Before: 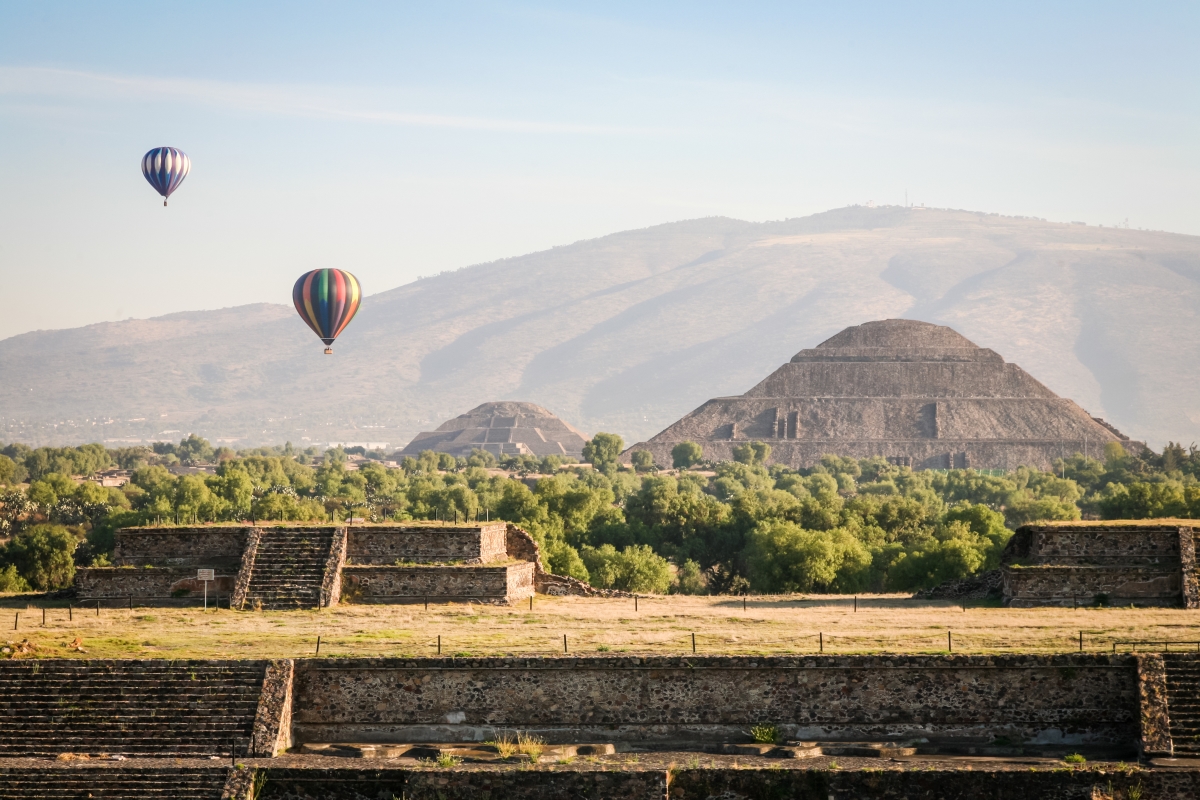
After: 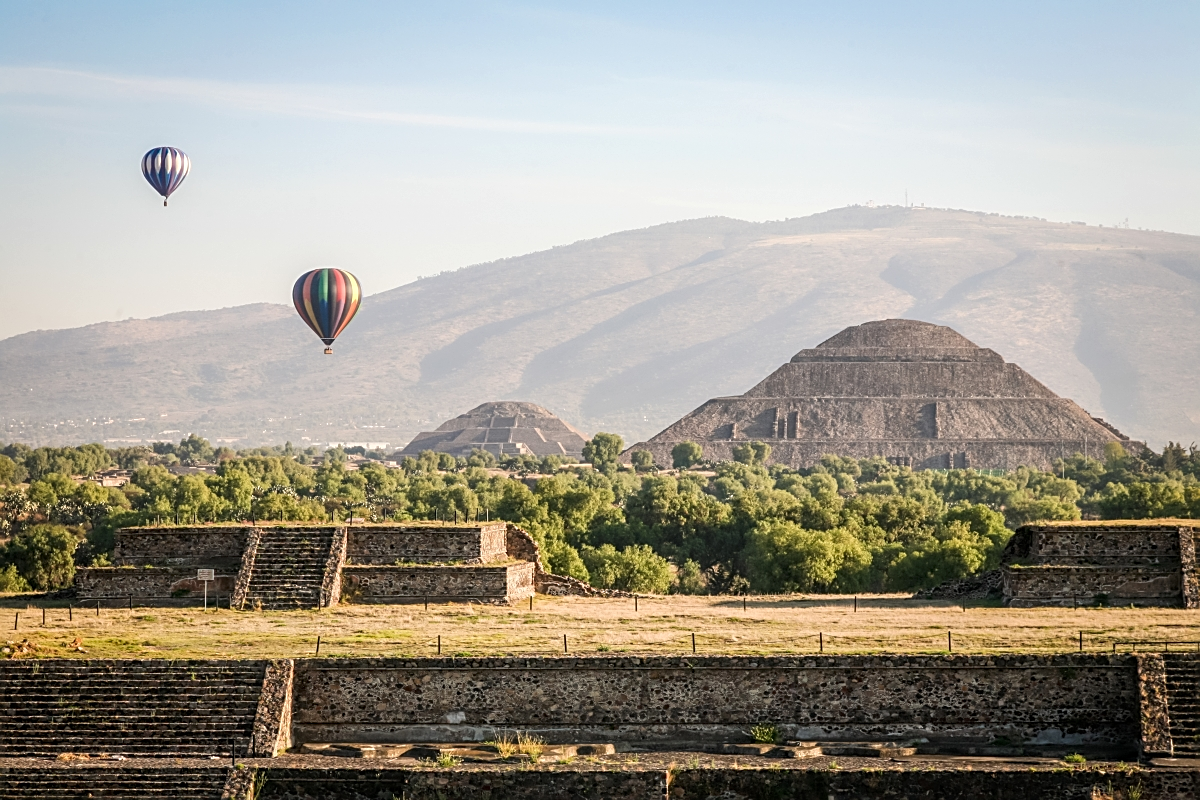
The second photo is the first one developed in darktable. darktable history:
local contrast: on, module defaults
sharpen: amount 0.55
